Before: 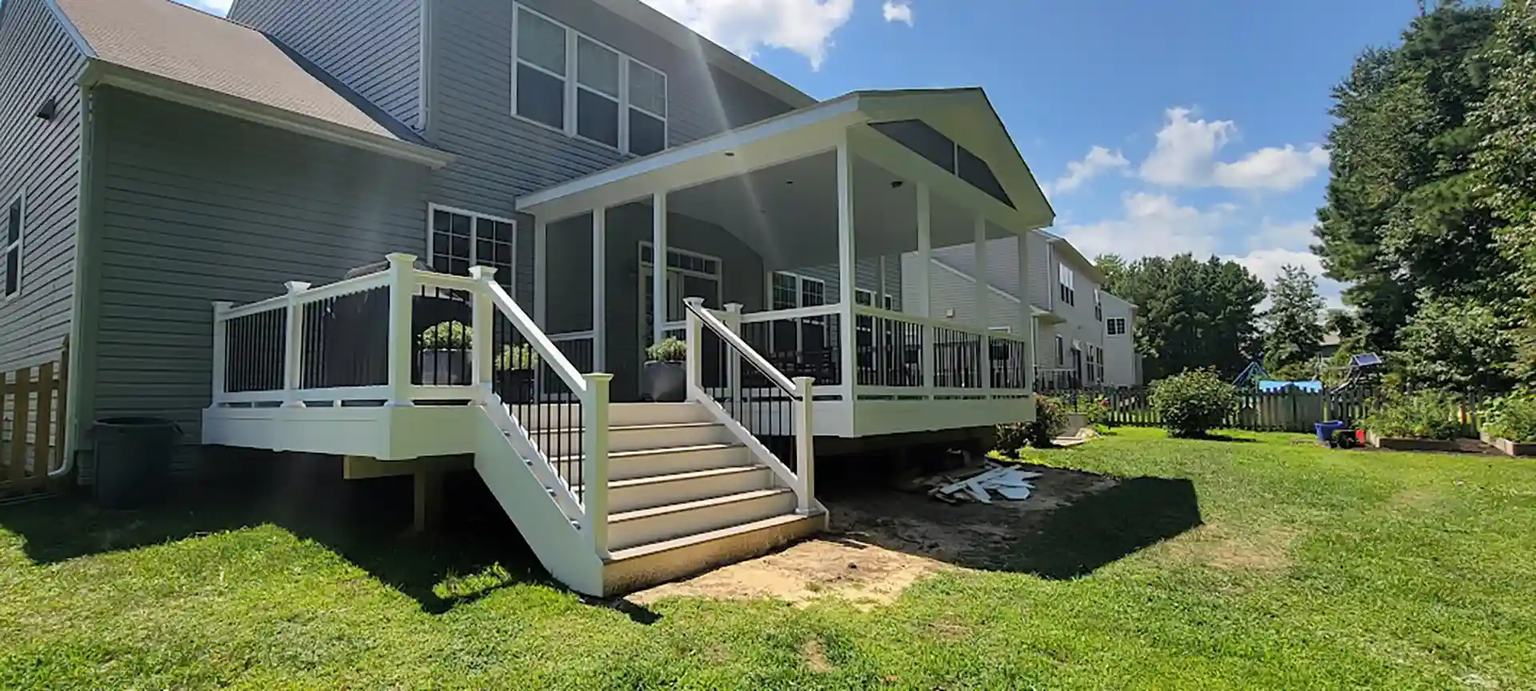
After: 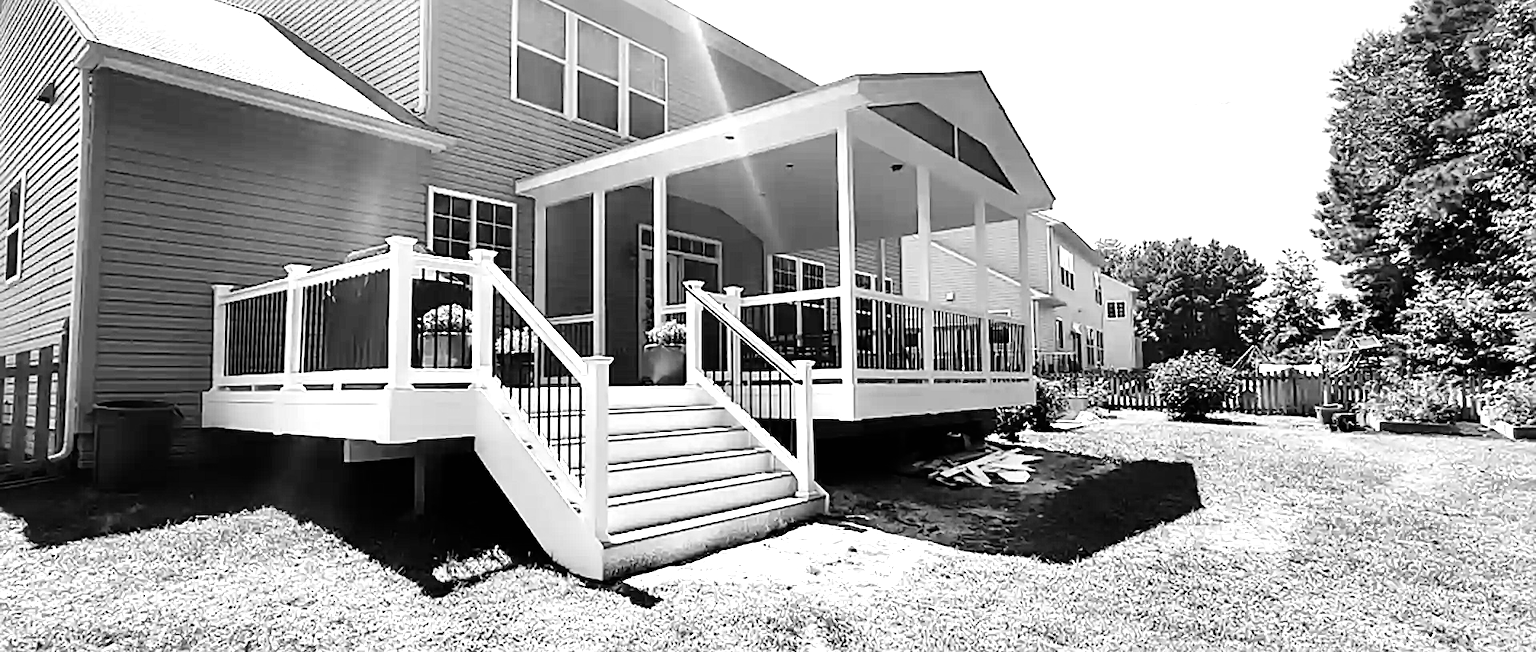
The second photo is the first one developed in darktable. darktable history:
sharpen: radius 2.167, amount 0.381, threshold 0
exposure: exposure 0.574 EV, compensate highlight preservation false
filmic rgb: black relative exposure -7.65 EV, white relative exposure 4.56 EV, hardness 3.61, contrast 1.05
levels: levels [0, 0.352, 0.703]
crop and rotate: top 2.479%, bottom 3.018%
color calibration: output gray [0.267, 0.423, 0.267, 0], illuminant same as pipeline (D50), adaptation none (bypass)
